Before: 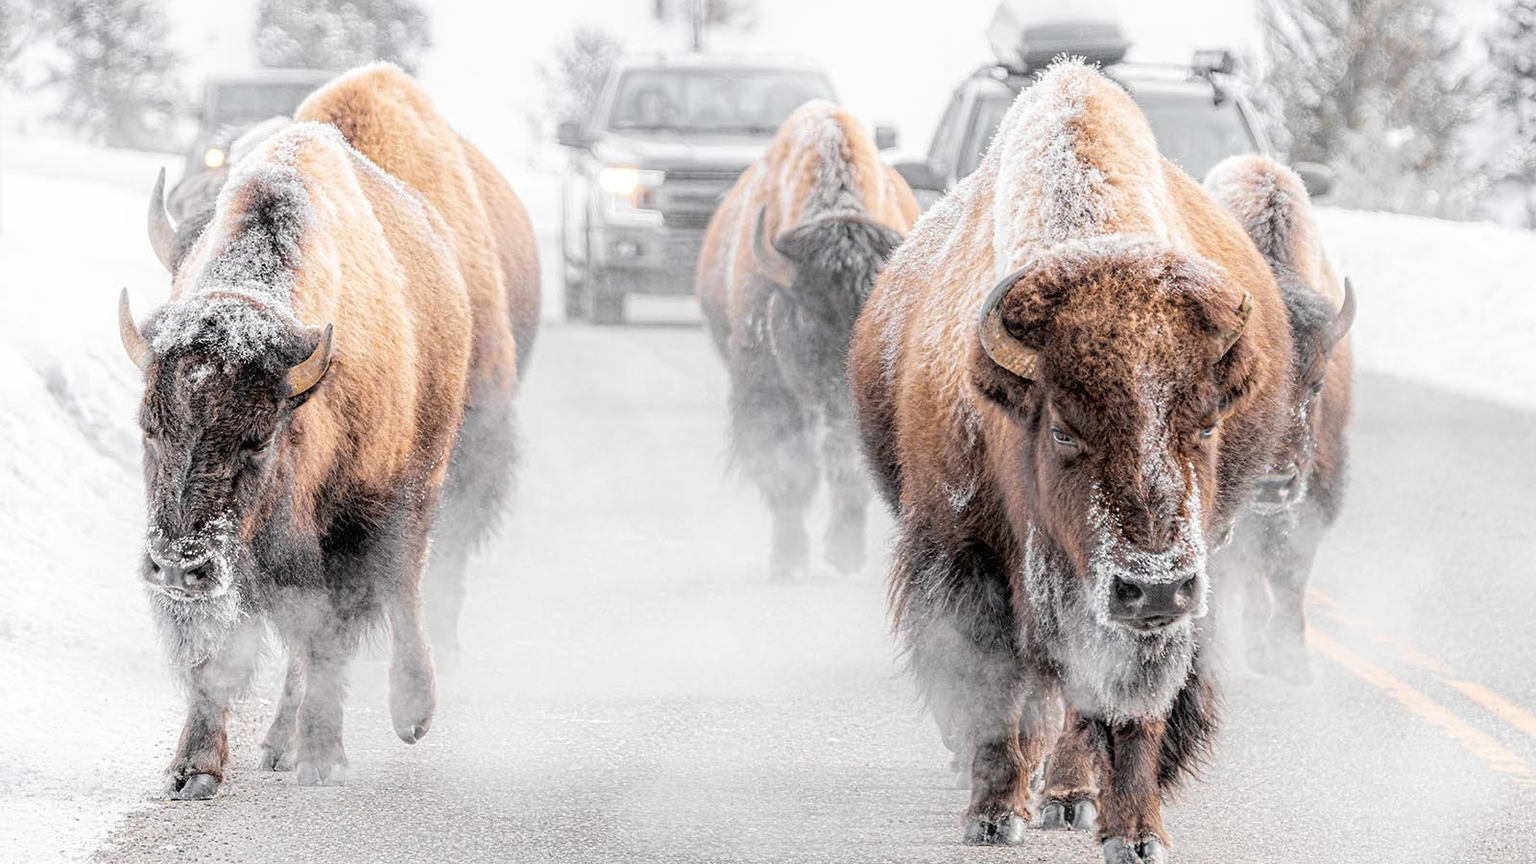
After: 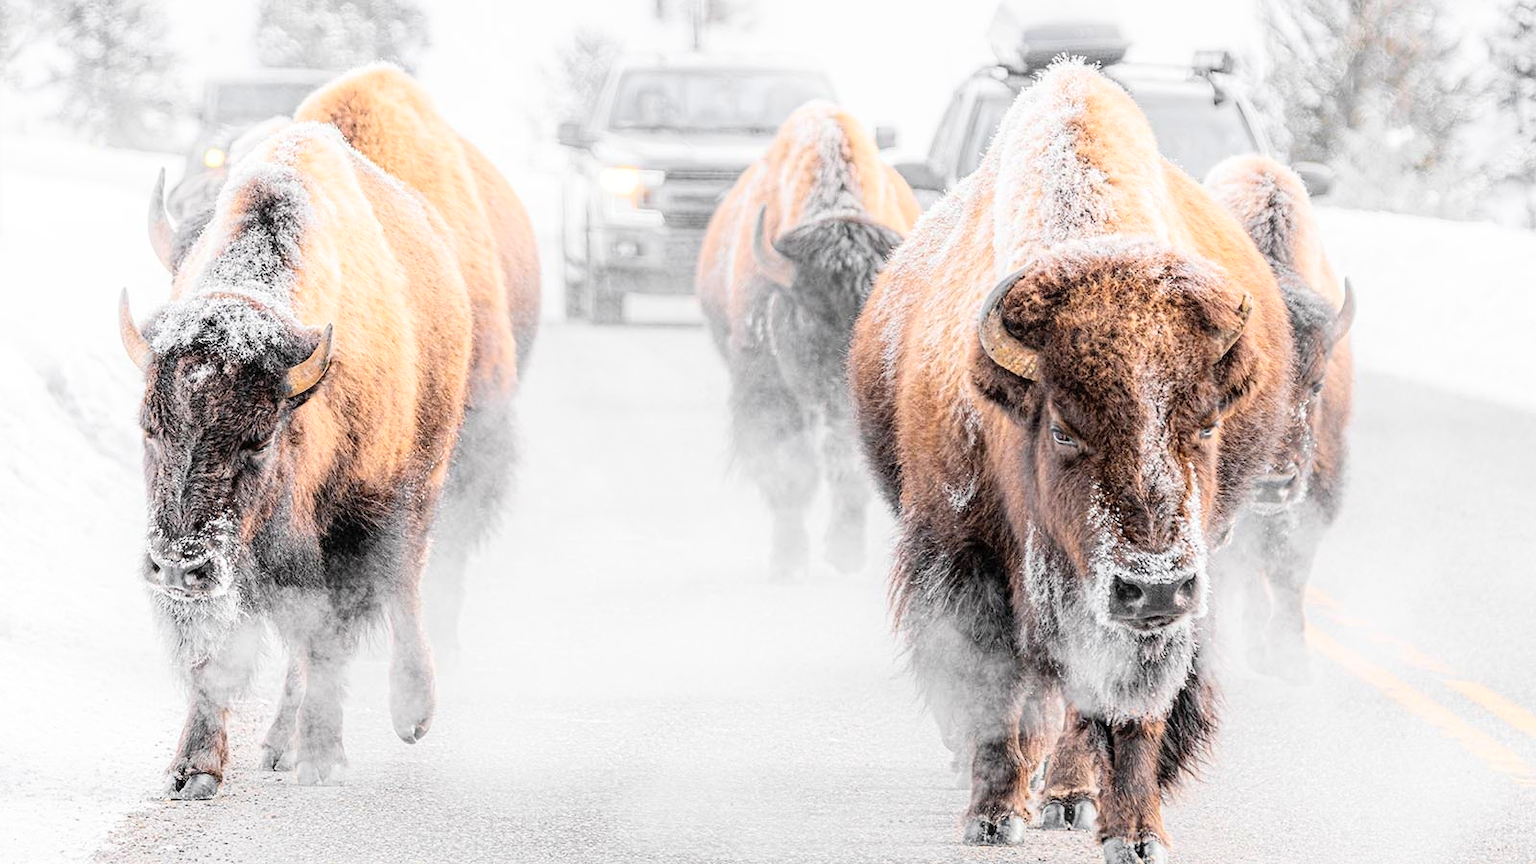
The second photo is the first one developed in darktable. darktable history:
contrast brightness saturation: contrast 0.202, brightness 0.161, saturation 0.227
